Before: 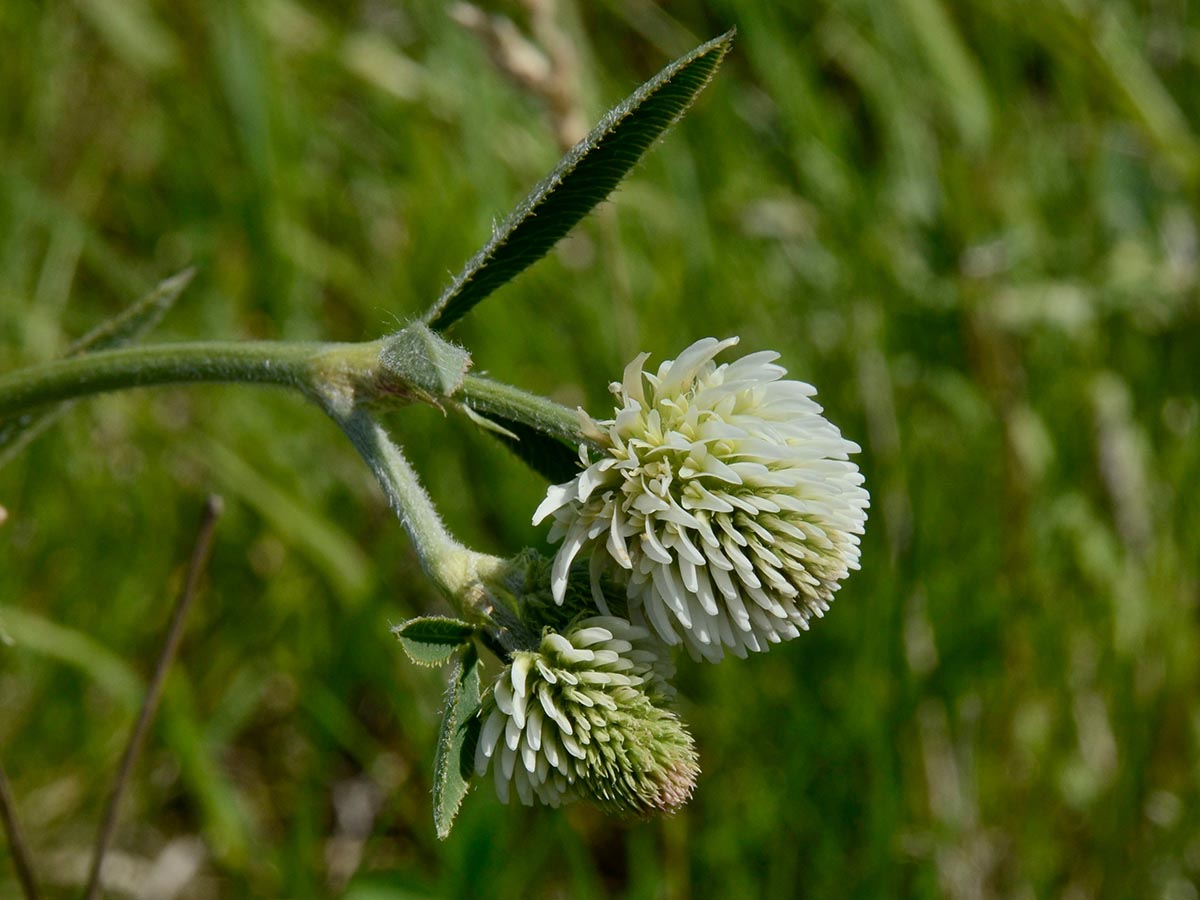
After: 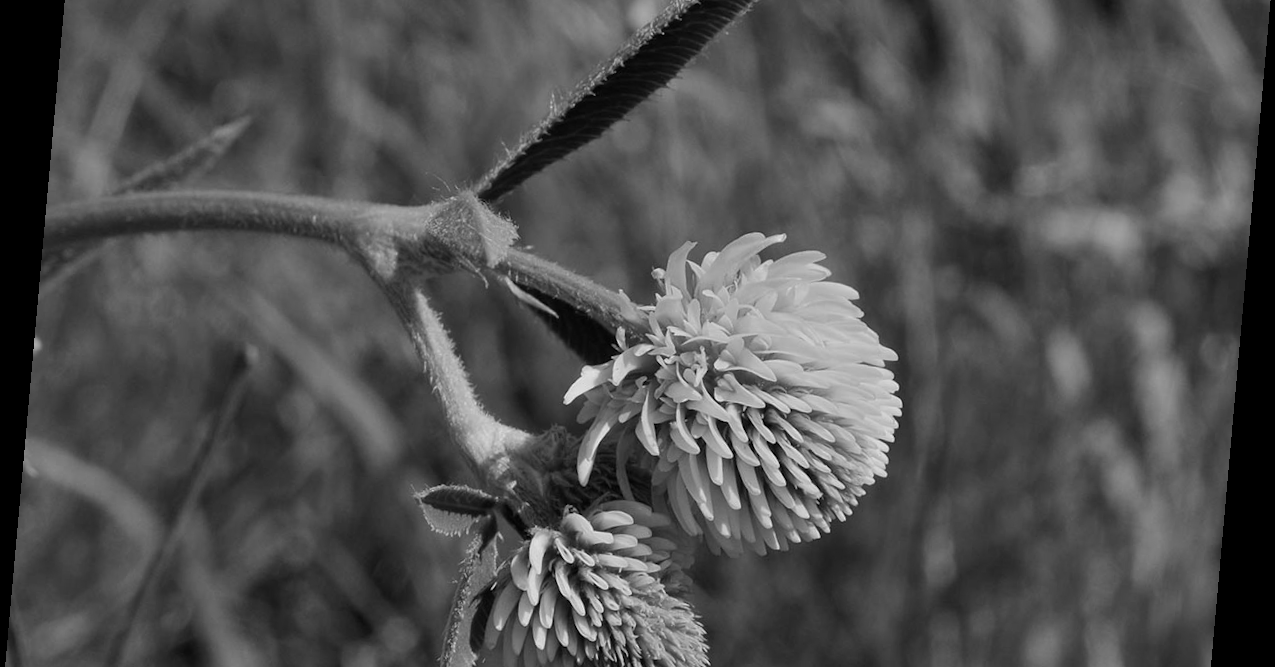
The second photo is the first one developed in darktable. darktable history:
monochrome: a -74.22, b 78.2
rotate and perspective: rotation 5.12°, automatic cropping off
crop: top 16.727%, bottom 16.727%
color calibration: illuminant as shot in camera, x 0.369, y 0.376, temperature 4328.46 K, gamut compression 3
